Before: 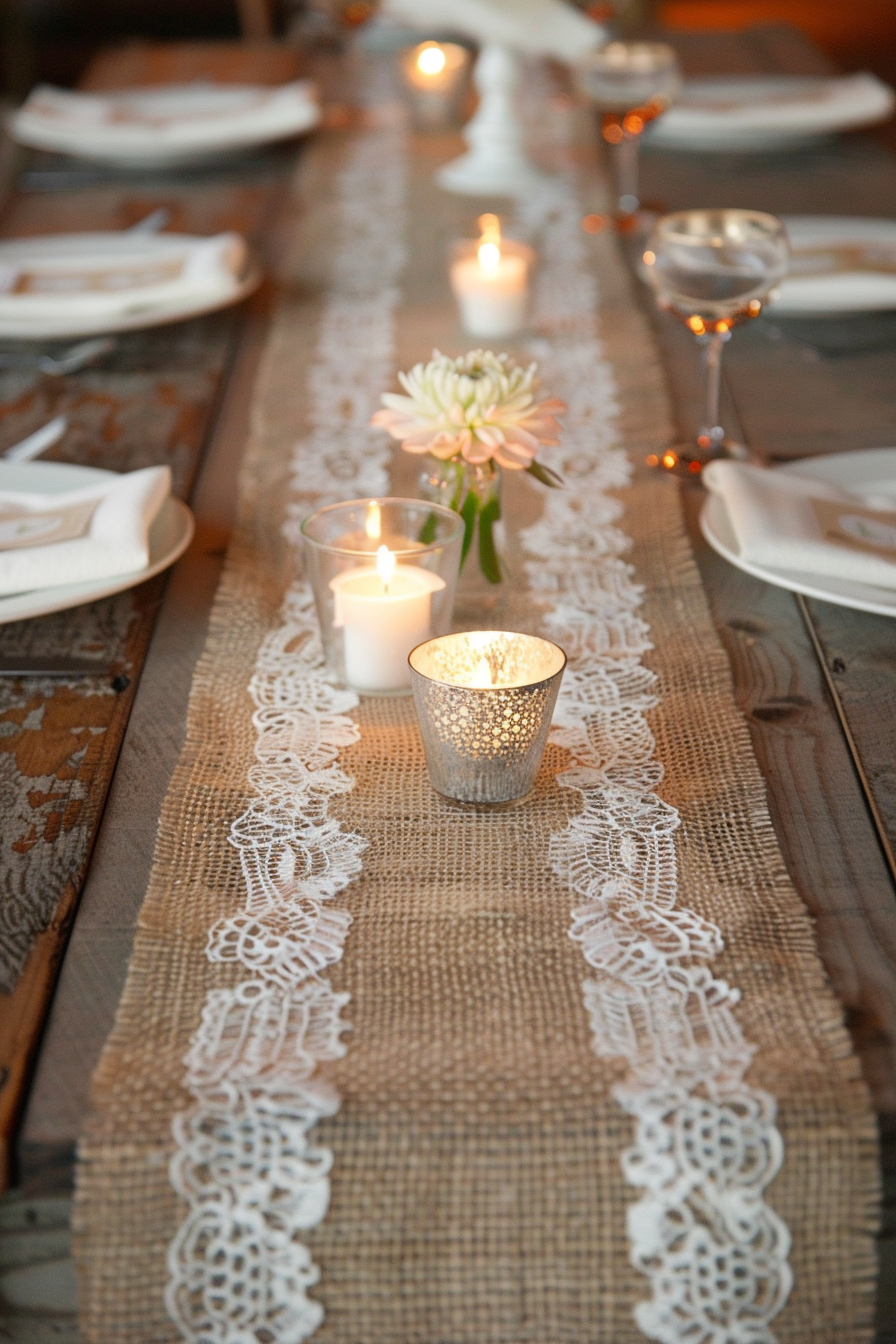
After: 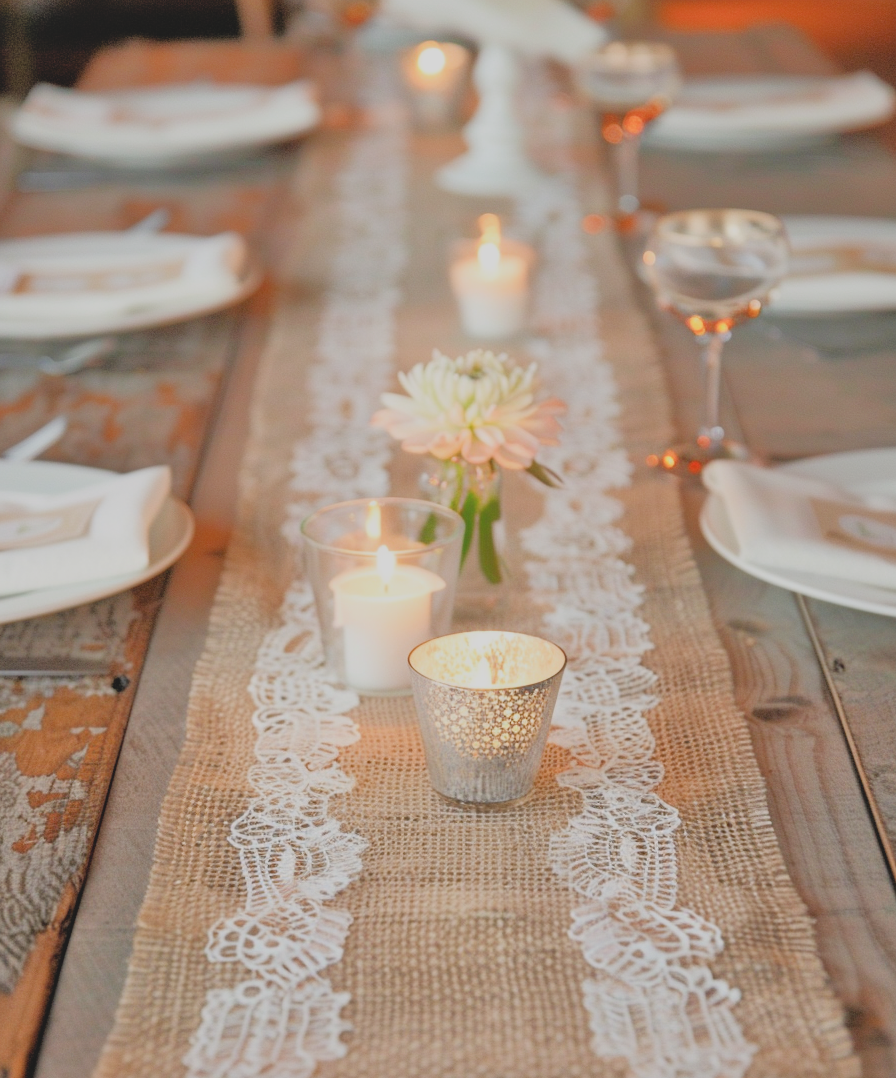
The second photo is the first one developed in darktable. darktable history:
contrast brightness saturation: contrast -0.161, brightness 0.043, saturation -0.117
shadows and highlights: shadows 51.76, highlights -28.58, soften with gaussian
filmic rgb: black relative exposure -7.65 EV, white relative exposure 4.56 EV, hardness 3.61, iterations of high-quality reconstruction 0
exposure: exposure 0.587 EV, compensate highlight preservation false
tone equalizer: -7 EV 0.164 EV, -6 EV 0.621 EV, -5 EV 1.18 EV, -4 EV 1.35 EV, -3 EV 1.17 EV, -2 EV 0.6 EV, -1 EV 0.158 EV
crop: bottom 19.72%
